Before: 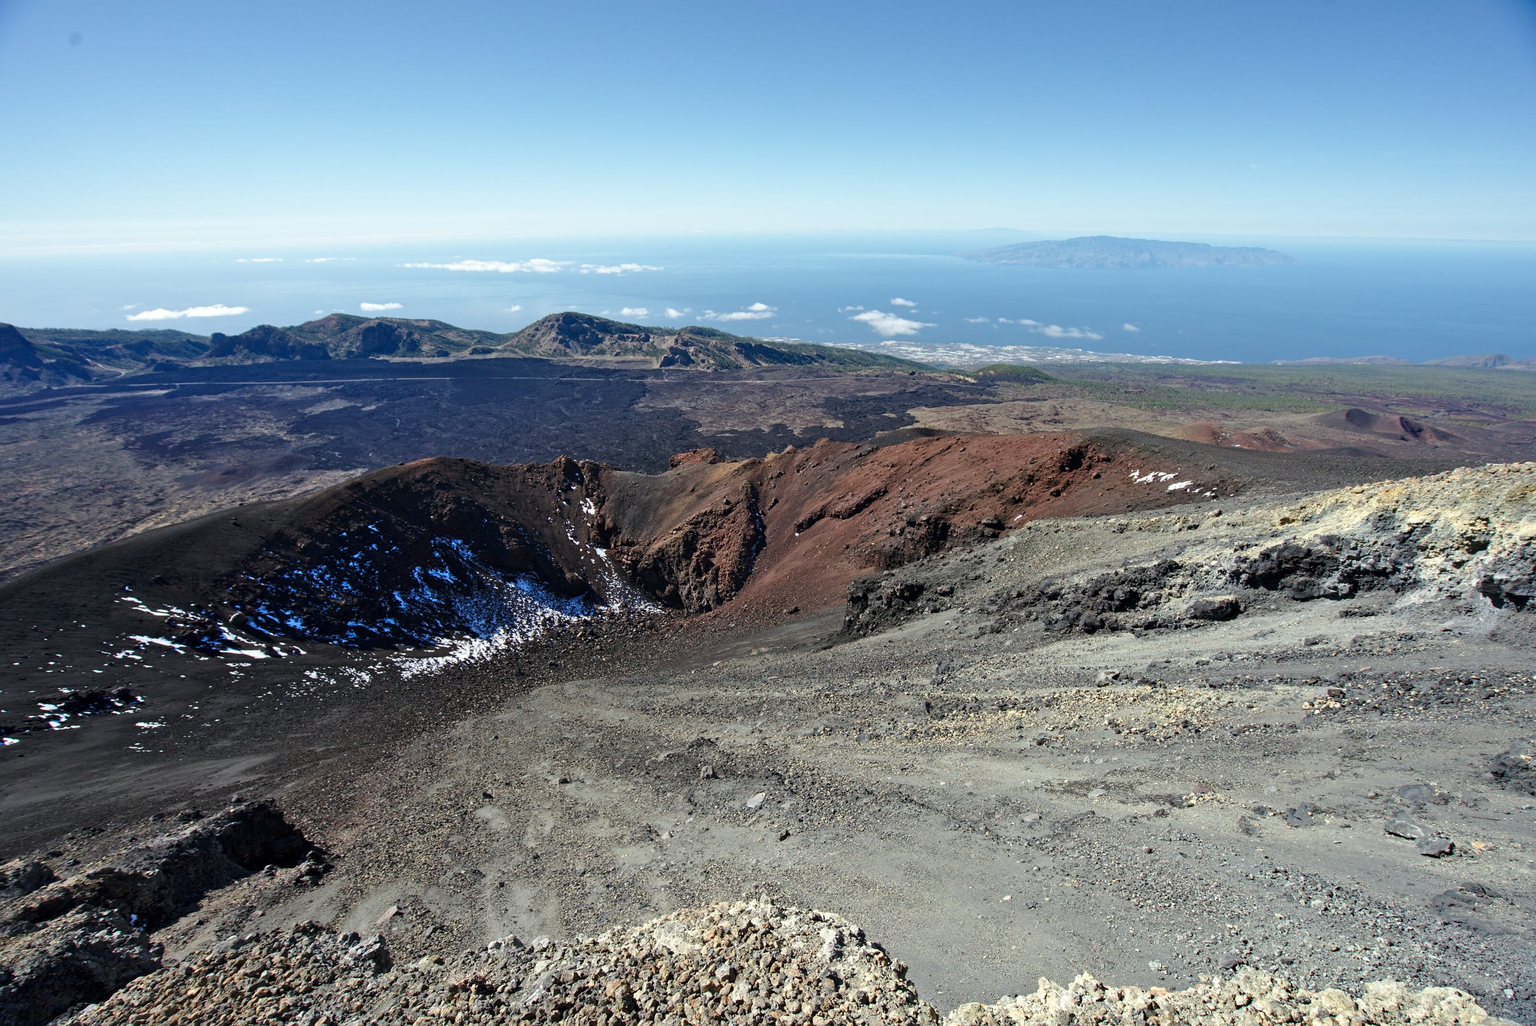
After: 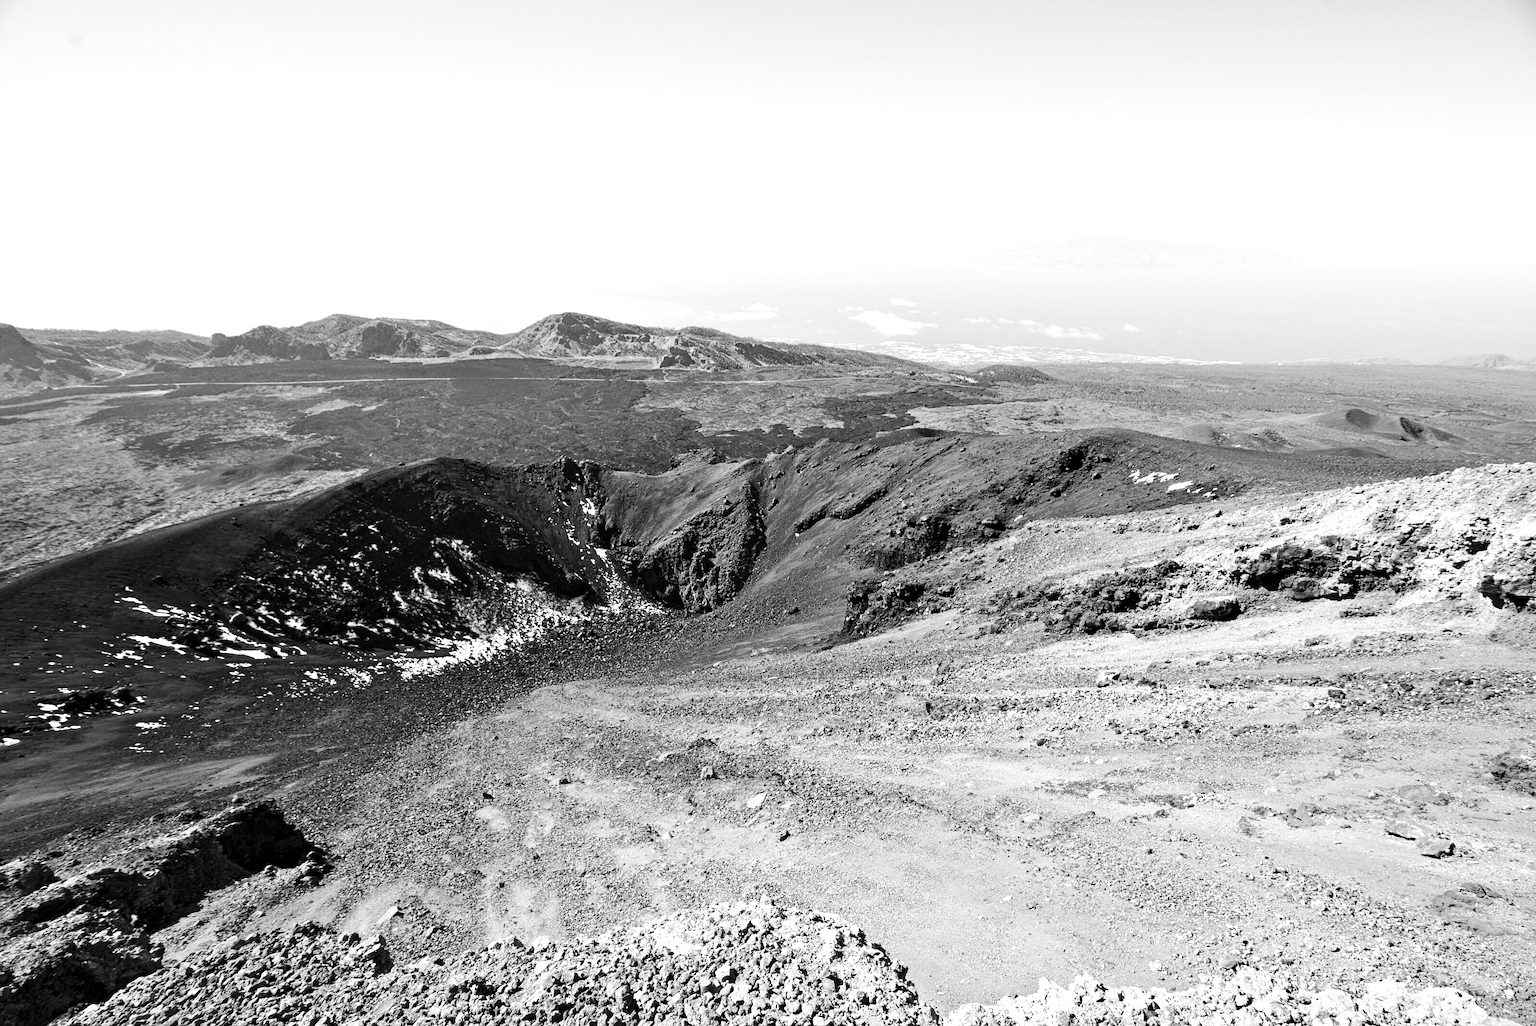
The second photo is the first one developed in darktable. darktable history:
color calibration: output gray [0.21, 0.42, 0.37, 0], illuminant custom, x 0.459, y 0.429, temperature 2619.35 K
local contrast: highlights 106%, shadows 101%, detail 120%, midtone range 0.2
base curve: curves: ch0 [(0, 0) (0.032, 0.025) (0.121, 0.166) (0.206, 0.329) (0.605, 0.79) (1, 1)], exposure shift 0.584
